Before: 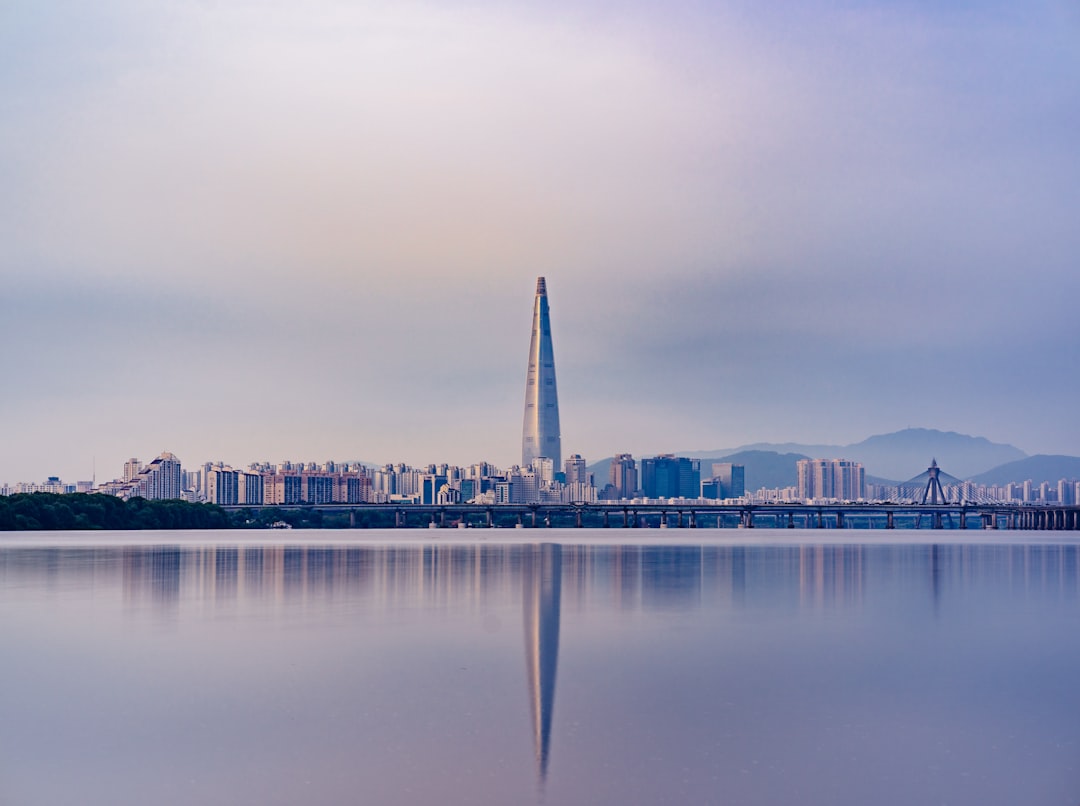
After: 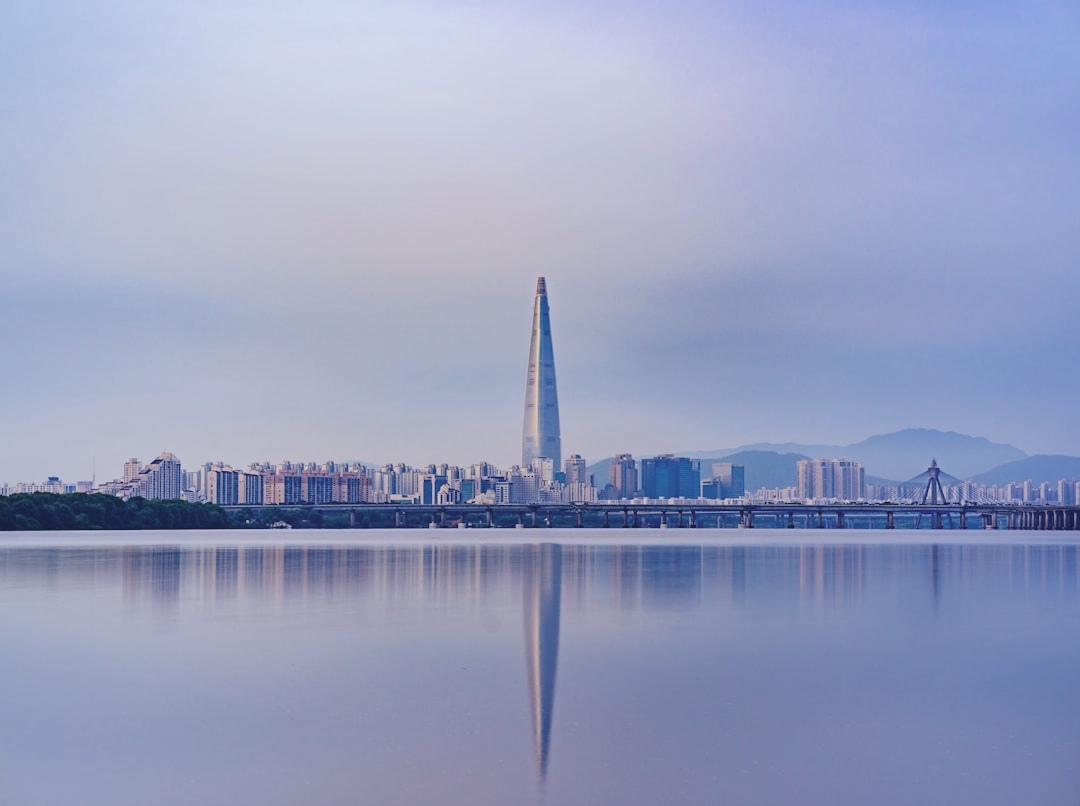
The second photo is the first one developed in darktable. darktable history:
color calibration: x 0.367, y 0.376, temperature 4372.25 K
contrast brightness saturation: contrast -0.15, brightness 0.05, saturation -0.12
